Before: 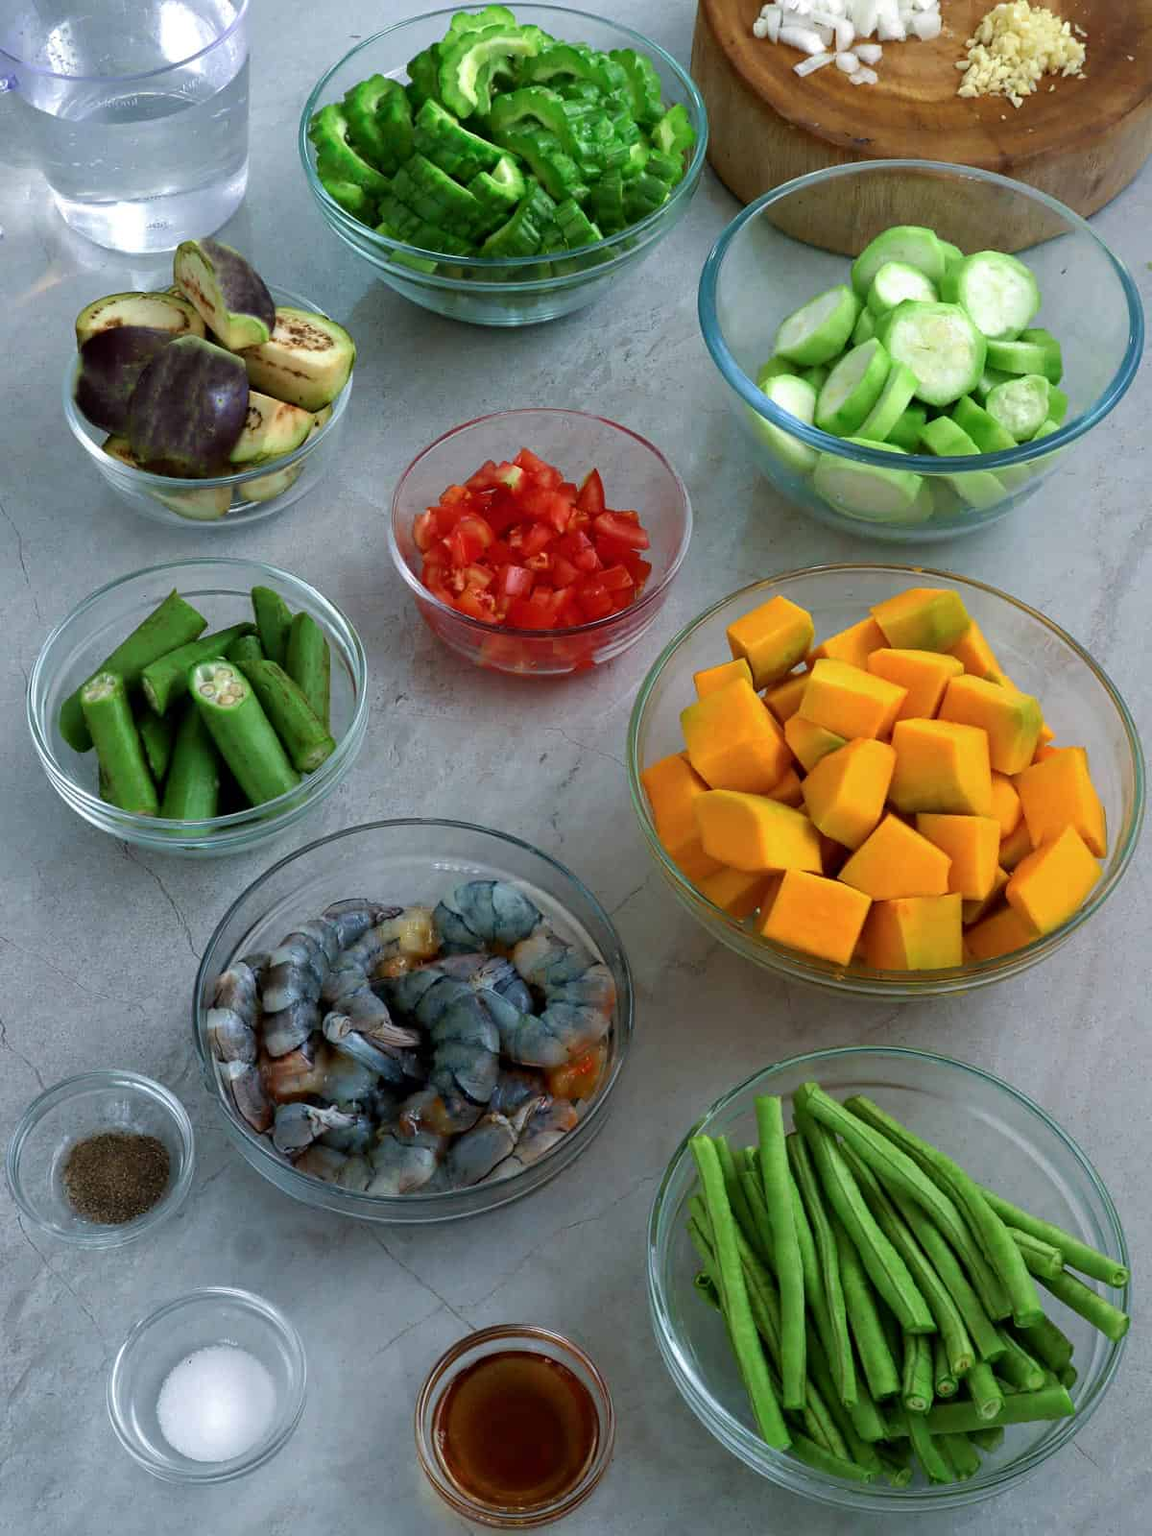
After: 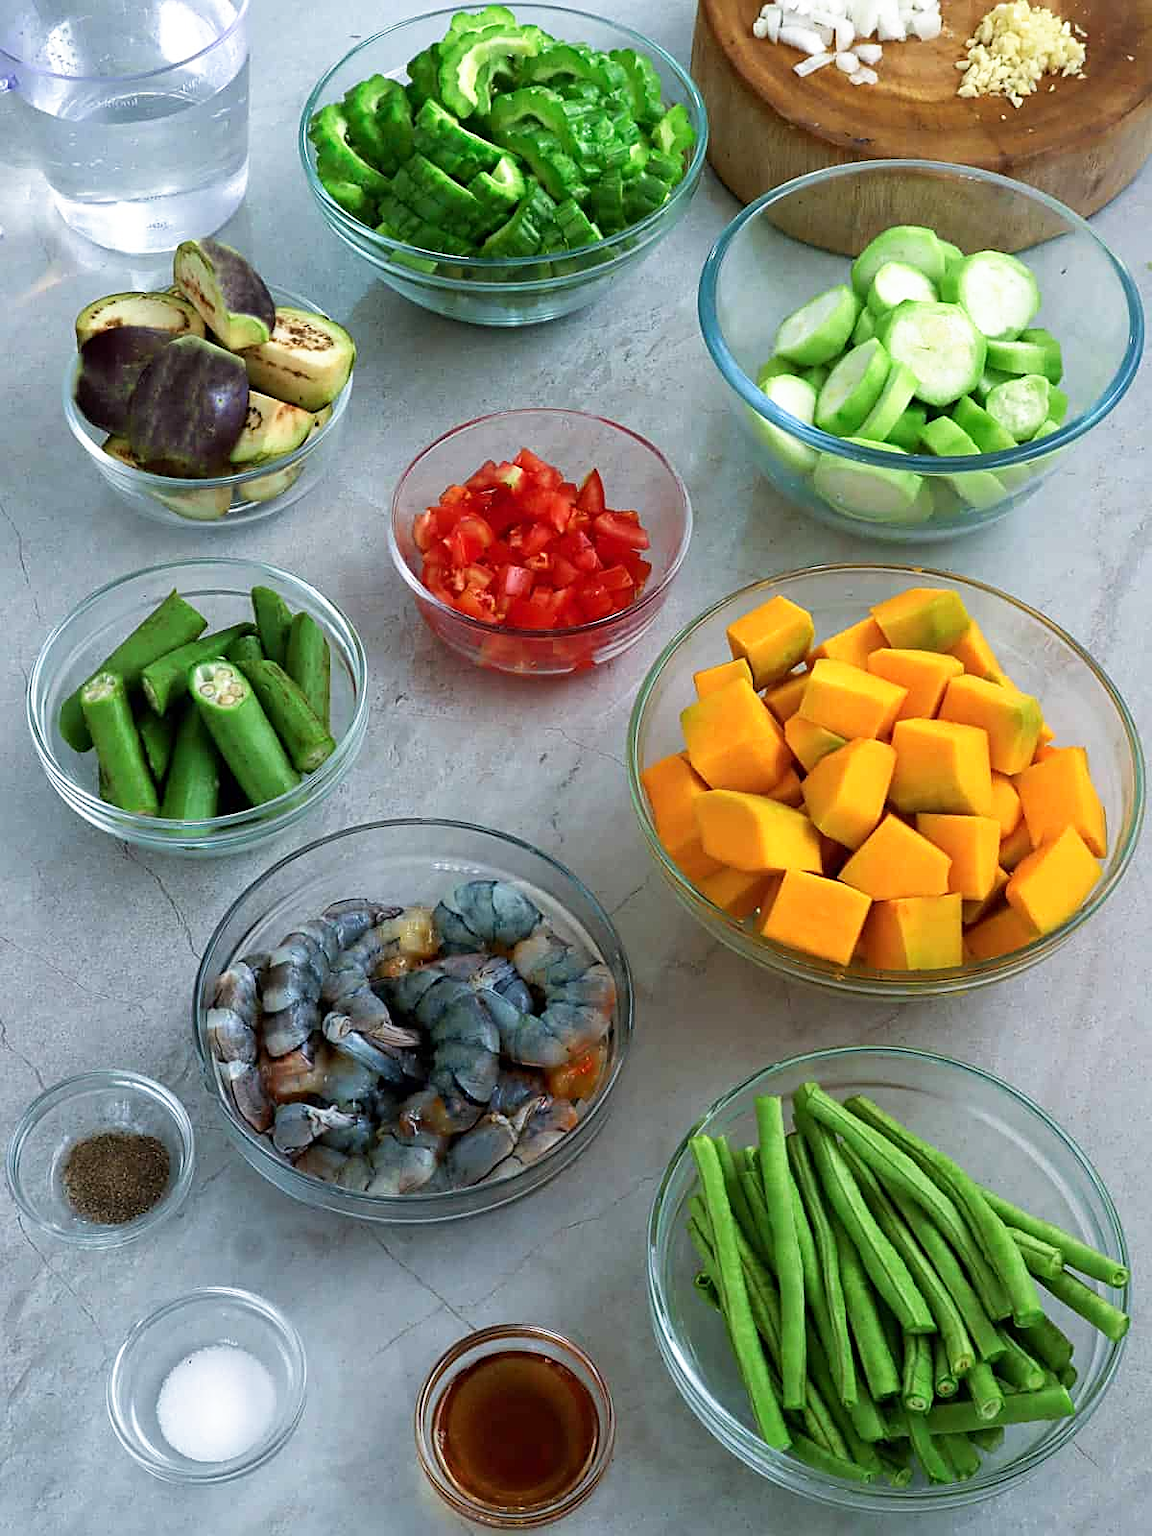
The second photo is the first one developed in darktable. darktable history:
sharpen: on, module defaults
base curve: curves: ch0 [(0, 0) (0.688, 0.865) (1, 1)], preserve colors none
